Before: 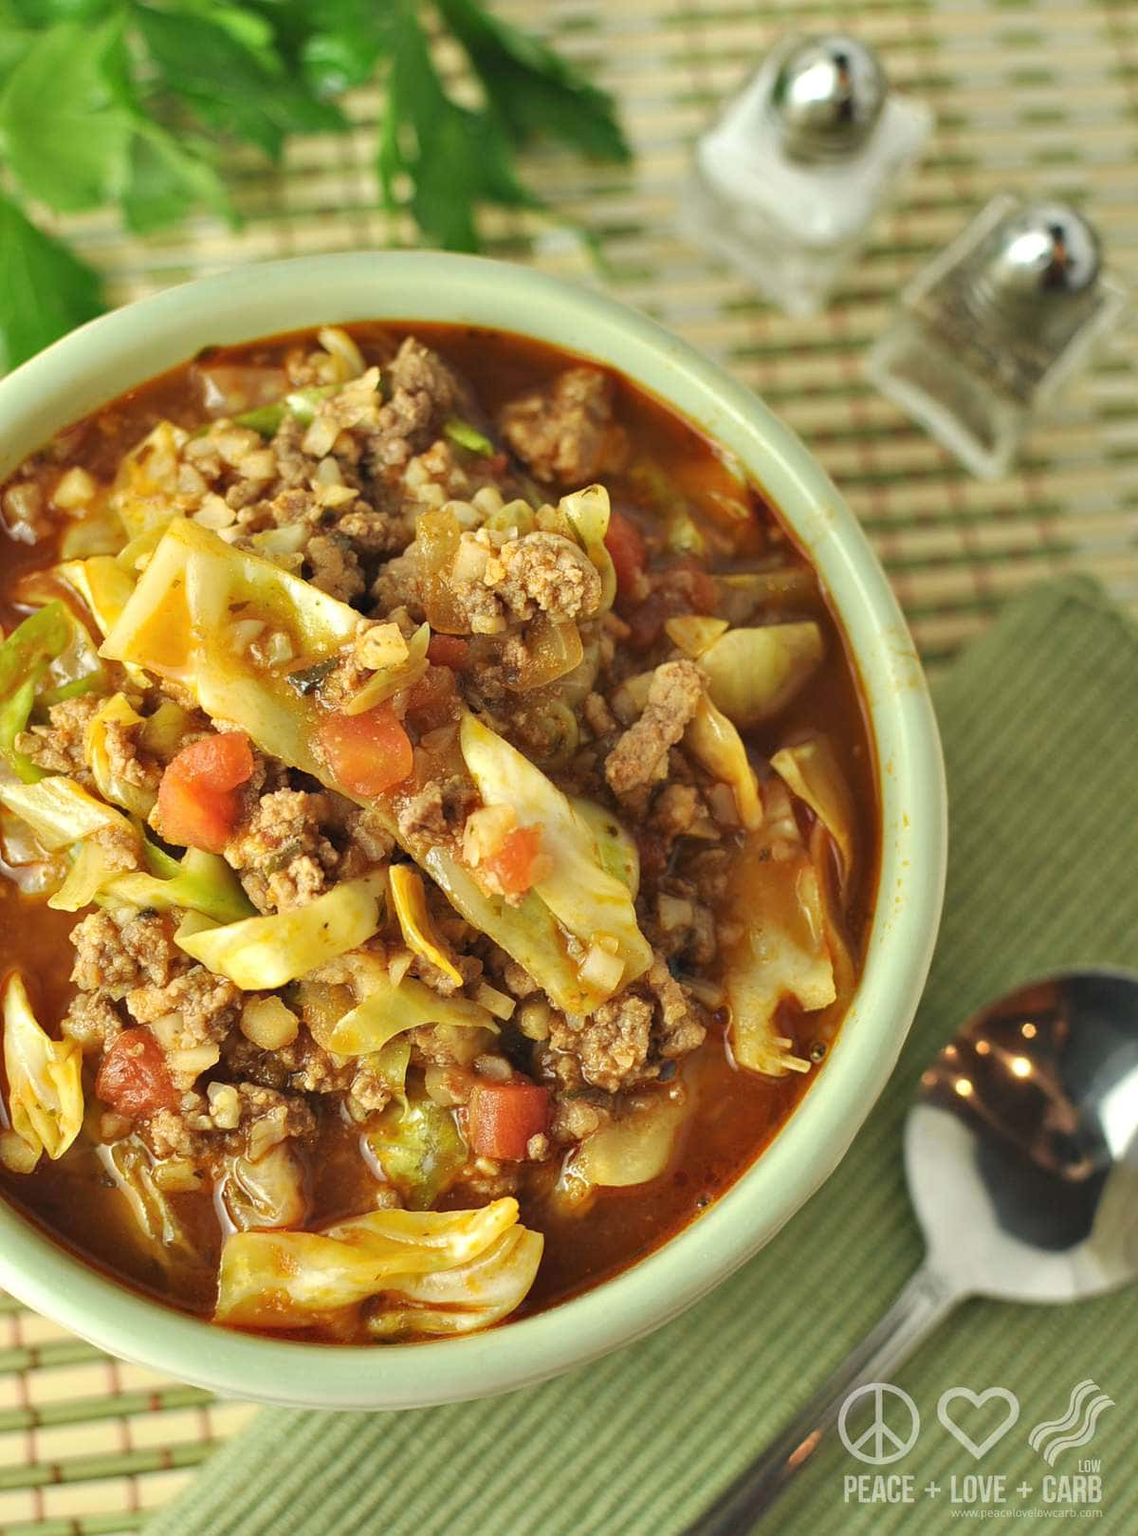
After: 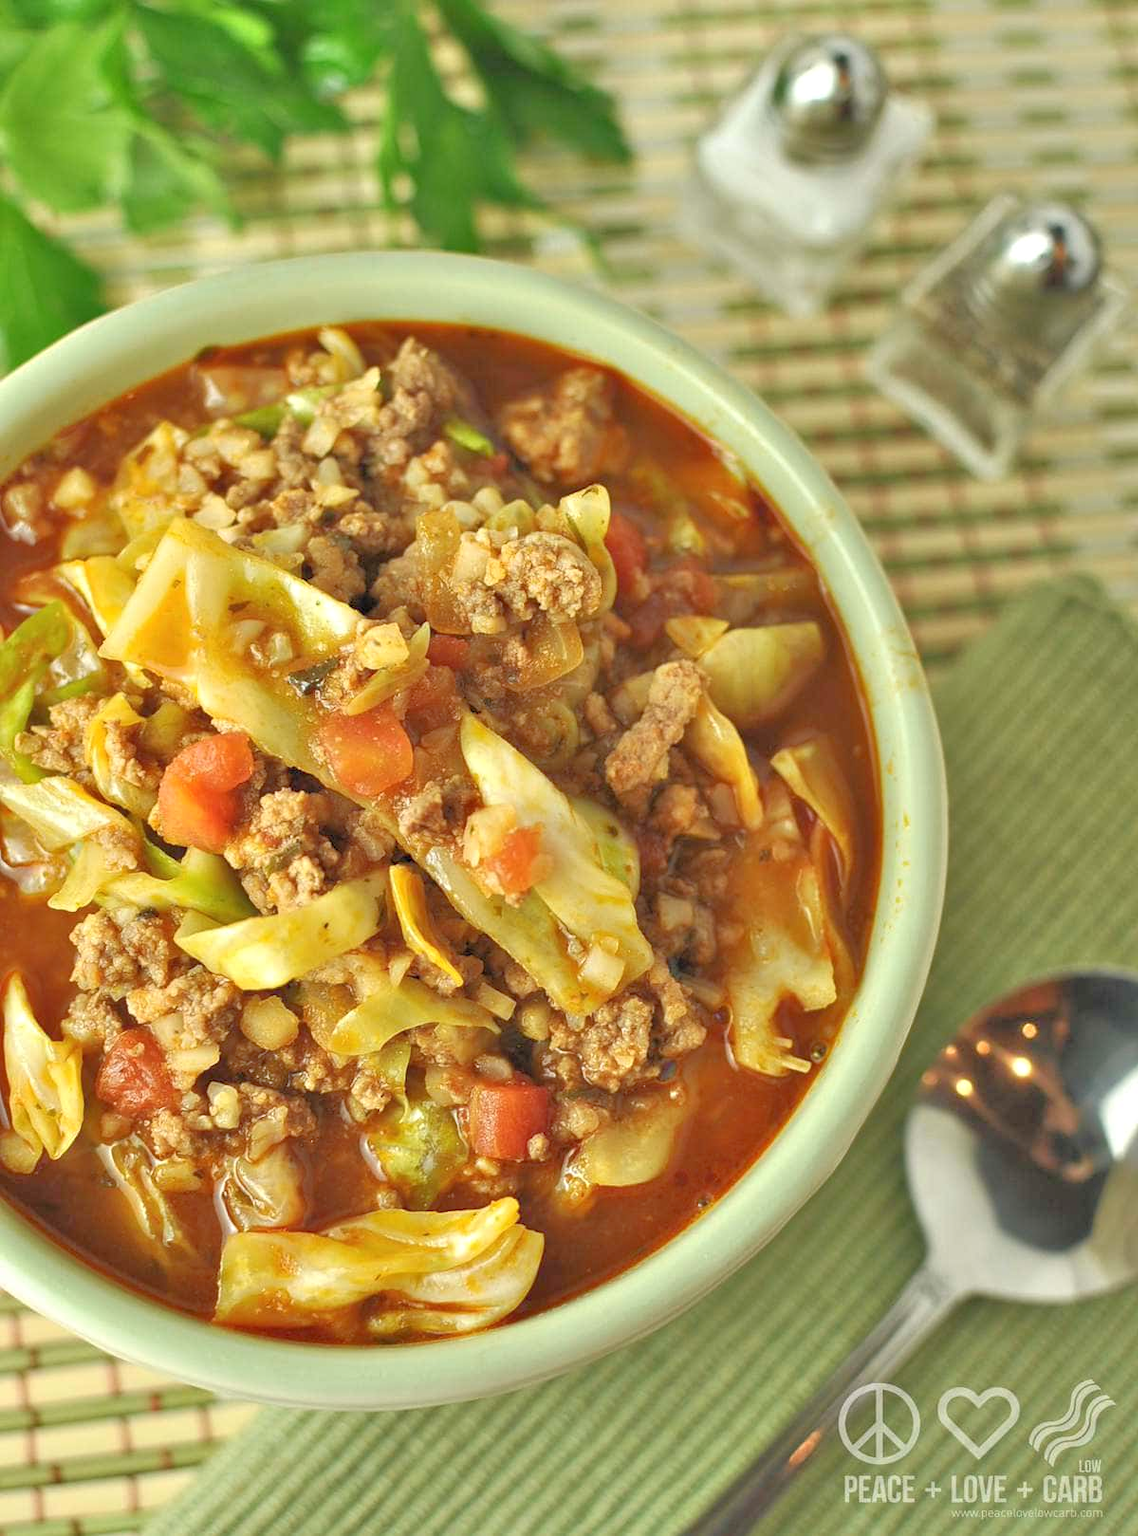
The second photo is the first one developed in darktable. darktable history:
tone equalizer: -7 EV 0.143 EV, -6 EV 0.576 EV, -5 EV 1.15 EV, -4 EV 1.36 EV, -3 EV 1.12 EV, -2 EV 0.6 EV, -1 EV 0.164 EV
